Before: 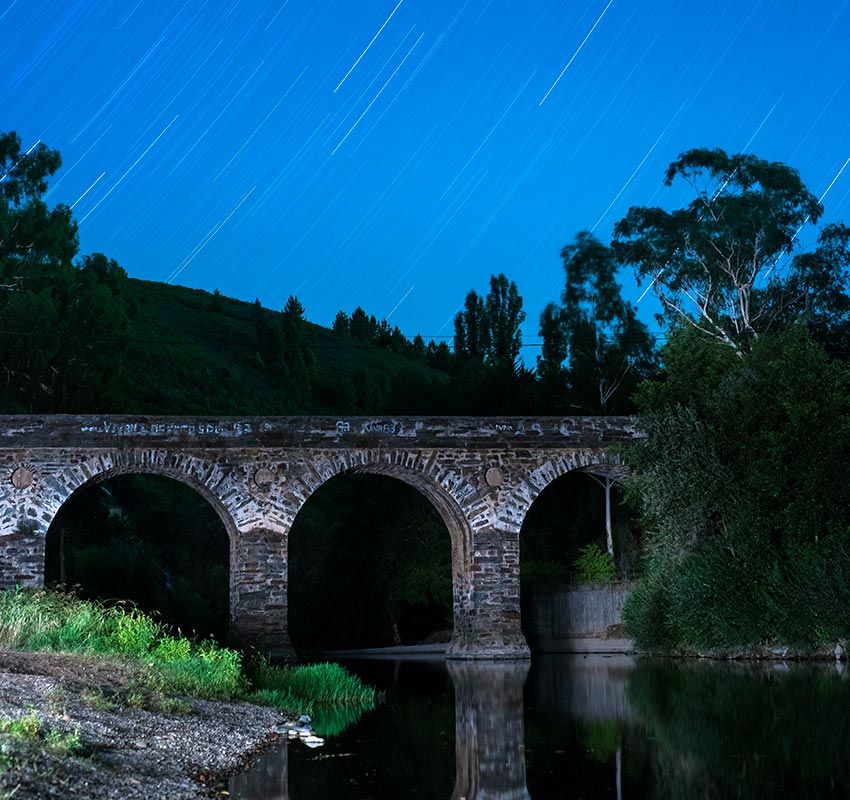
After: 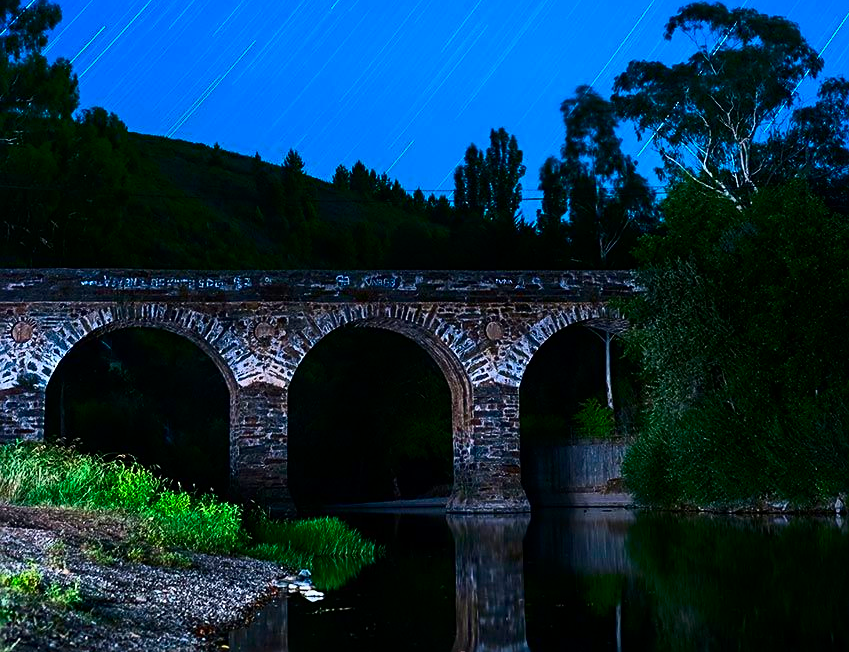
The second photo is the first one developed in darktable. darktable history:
exposure: exposure -0.492 EV, compensate exposure bias true, compensate highlight preservation false
contrast brightness saturation: contrast 0.262, brightness 0.018, saturation 0.869
sharpen: on, module defaults
crop and rotate: top 18.439%
